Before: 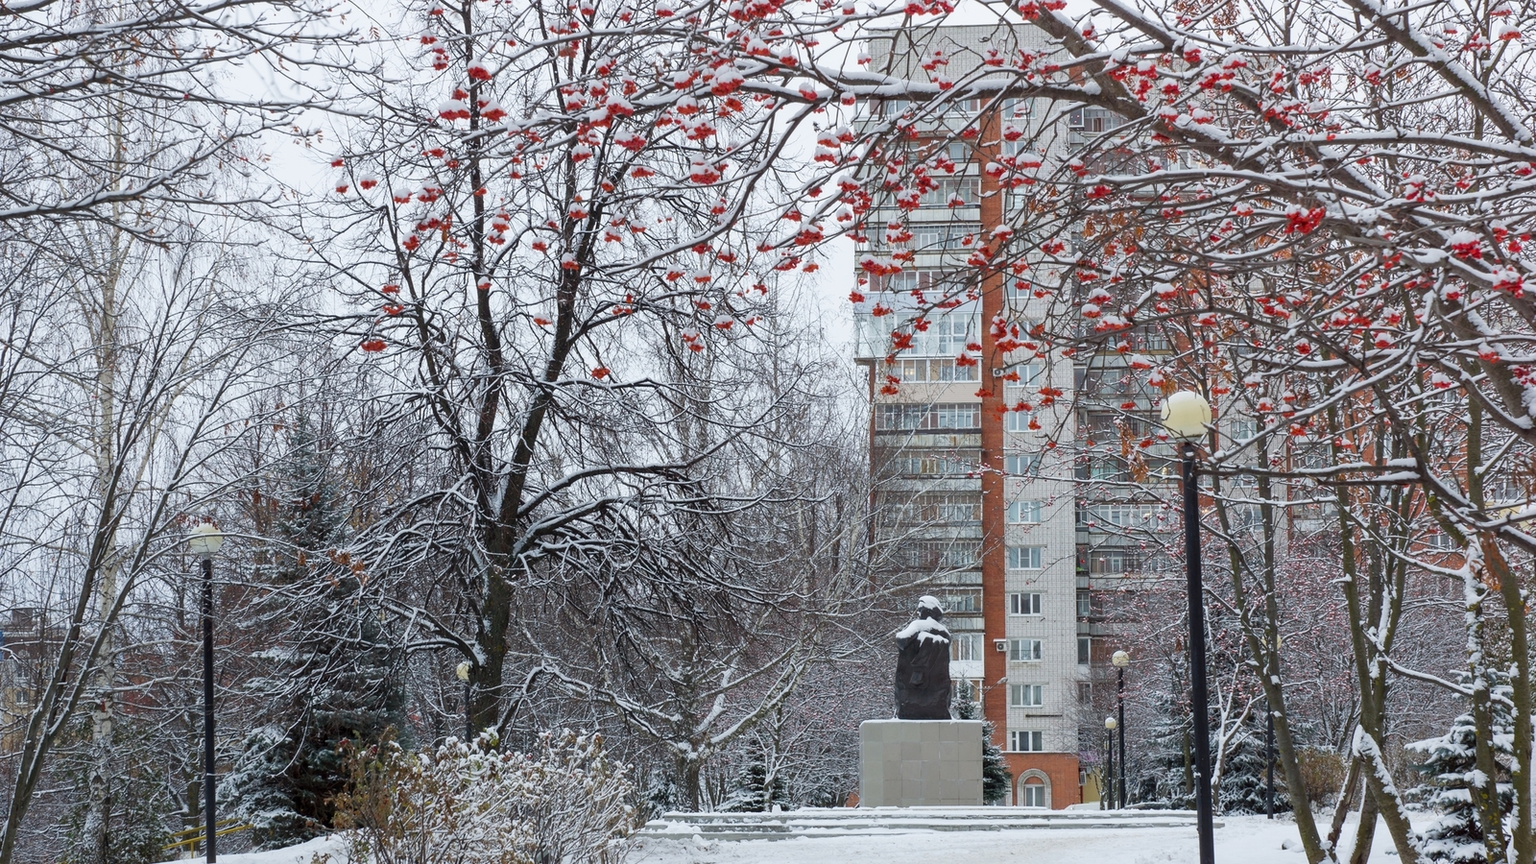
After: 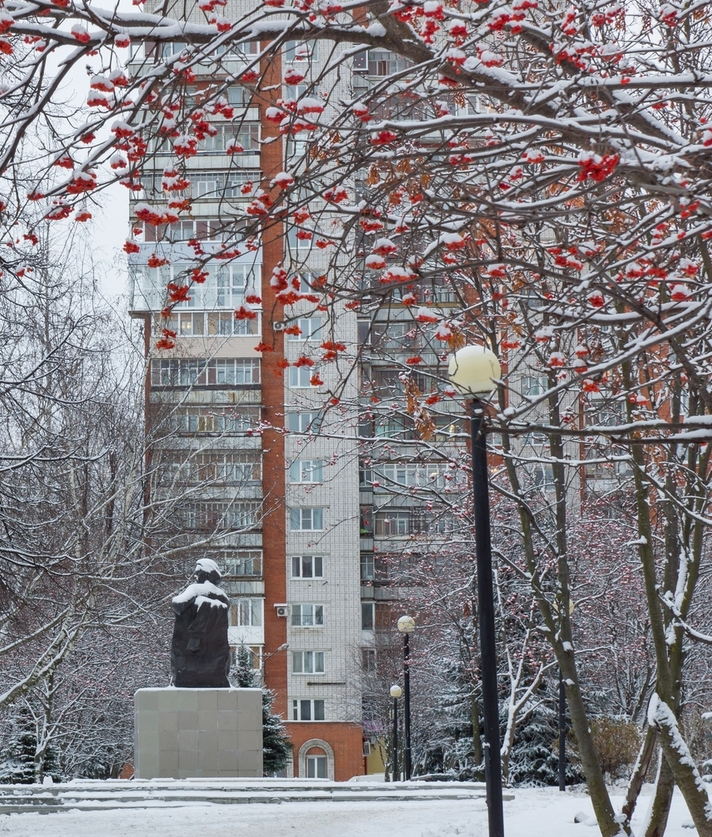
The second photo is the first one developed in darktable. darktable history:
crop: left 47.58%, top 6.939%, right 7.913%
shadows and highlights: shadows color adjustment 97.68%, low approximation 0.01, soften with gaussian
